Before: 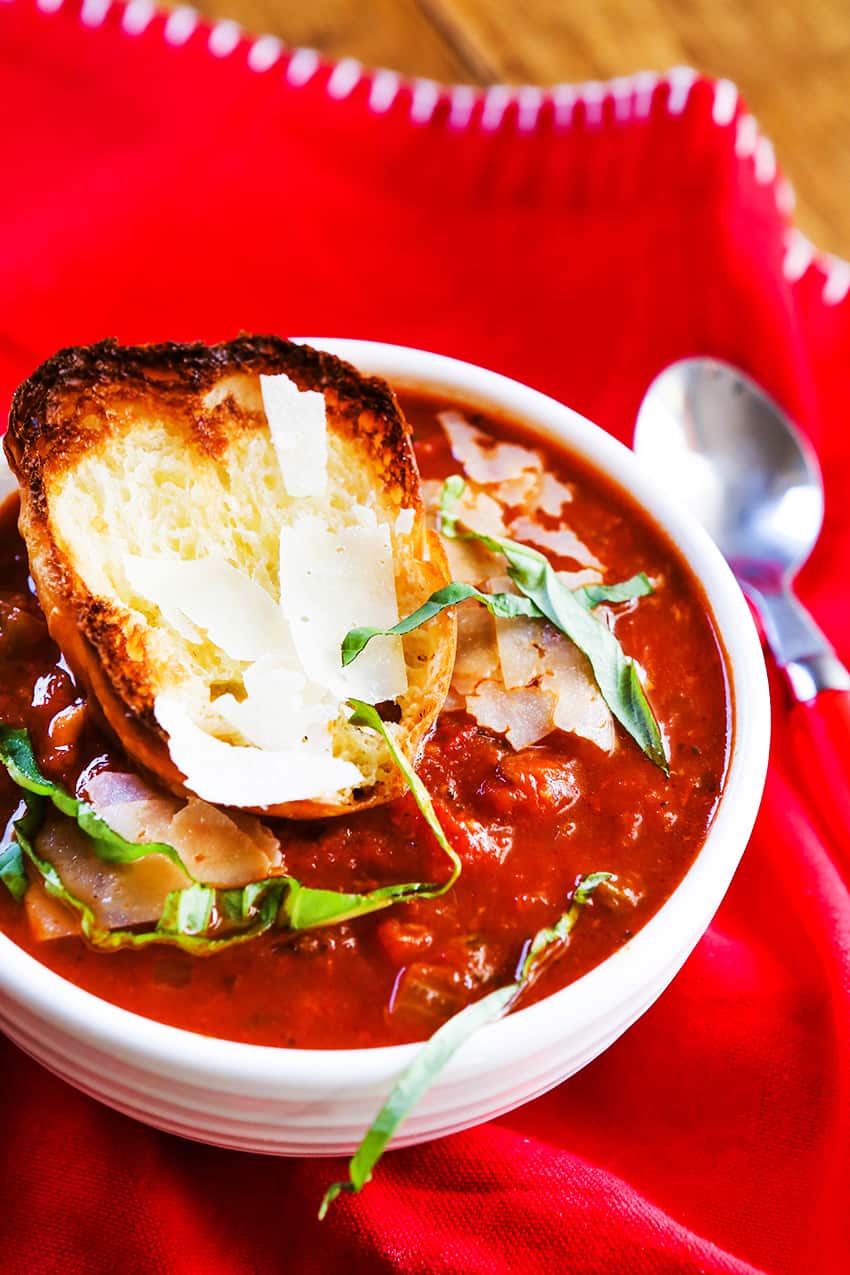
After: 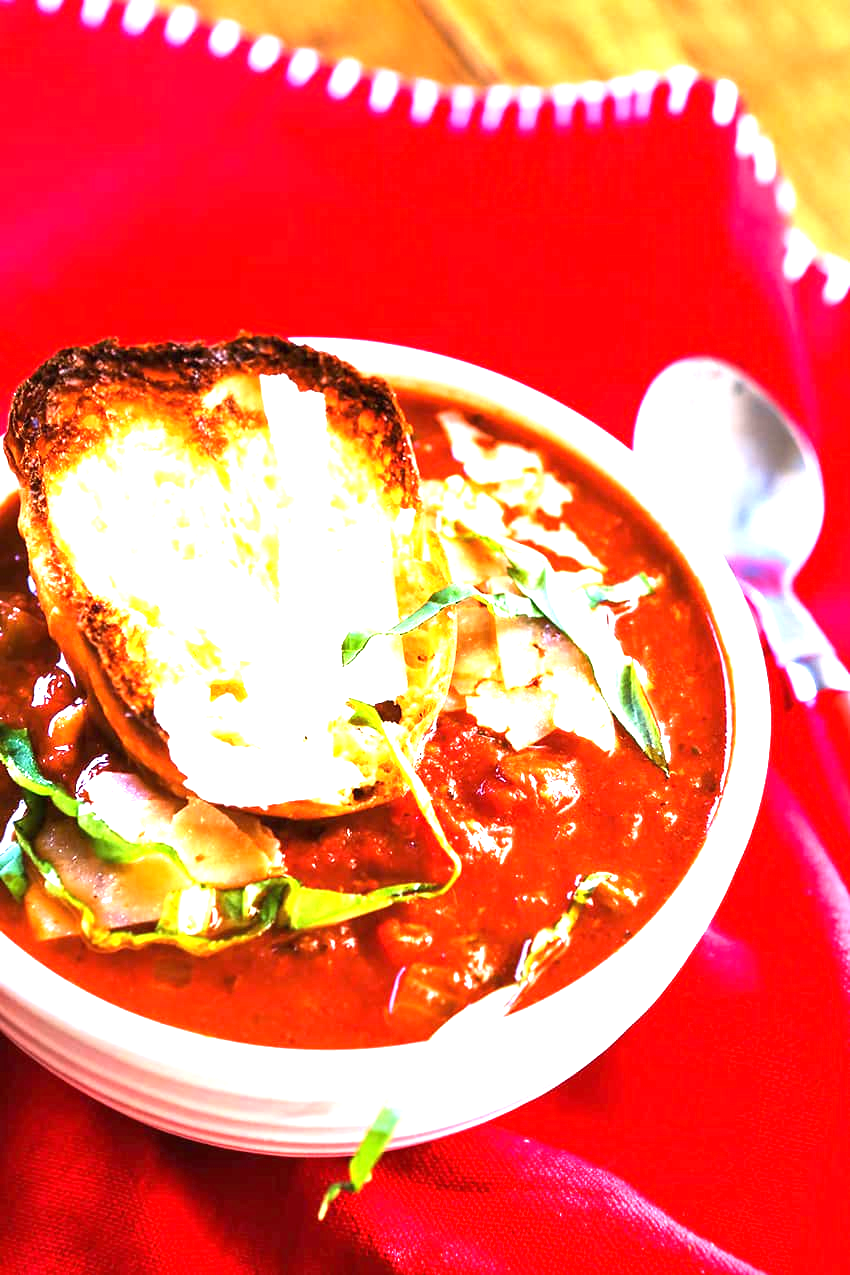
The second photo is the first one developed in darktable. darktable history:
exposure: black level correction 0, exposure 1.472 EV, compensate highlight preservation false
